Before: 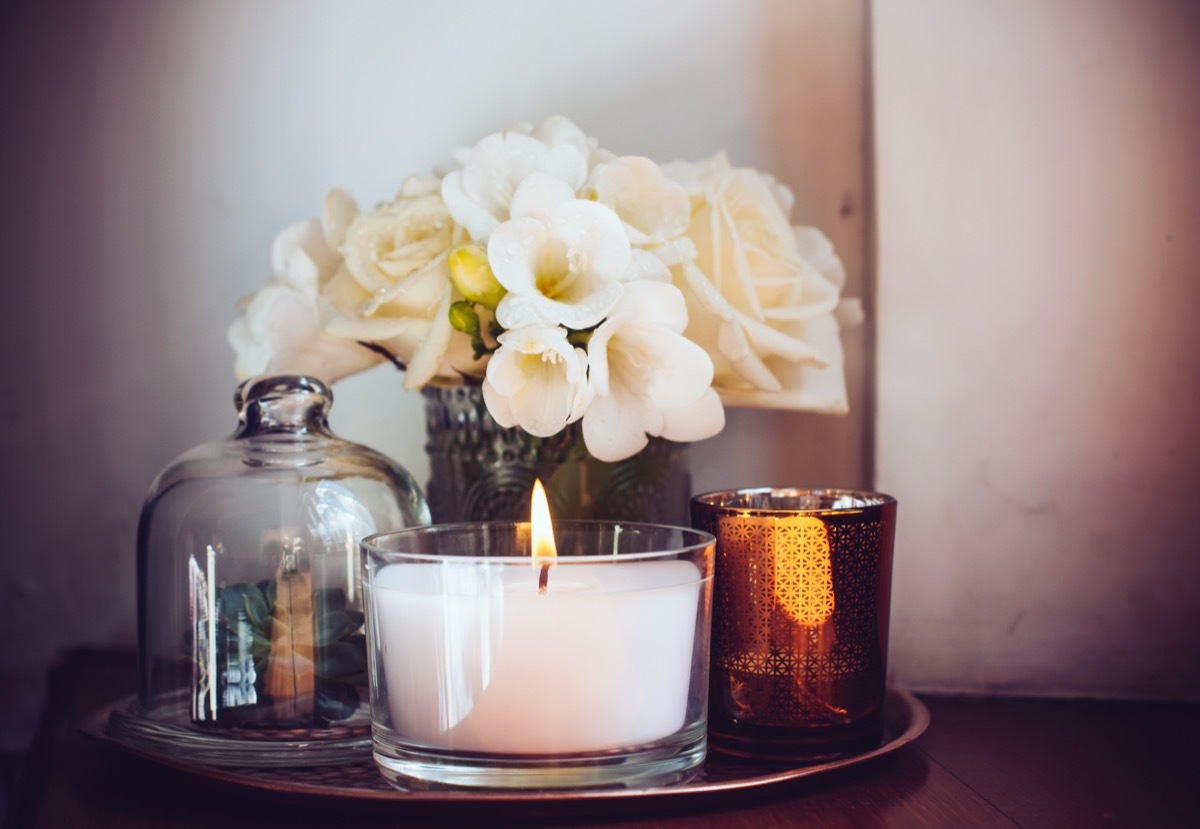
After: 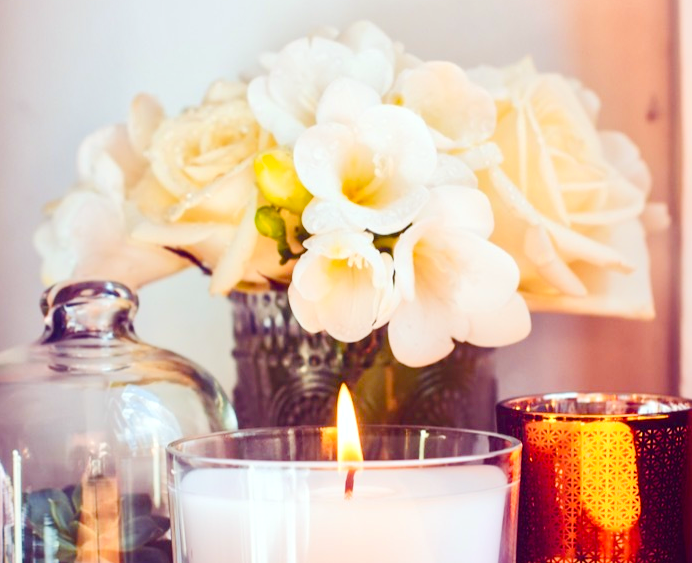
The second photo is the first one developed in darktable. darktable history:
crop: left 16.18%, top 11.485%, right 26.149%, bottom 20.533%
color balance rgb: power › chroma 1.551%, power › hue 25.59°, linear chroma grading › global chroma 14.949%, perceptual saturation grading › global saturation 20%, perceptual saturation grading › highlights -25.838%, perceptual saturation grading › shadows 49.218%
tone equalizer: -7 EV 0.152 EV, -6 EV 0.638 EV, -5 EV 1.17 EV, -4 EV 1.33 EV, -3 EV 1.12 EV, -2 EV 0.6 EV, -1 EV 0.161 EV, edges refinement/feathering 500, mask exposure compensation -1.57 EV, preserve details guided filter
